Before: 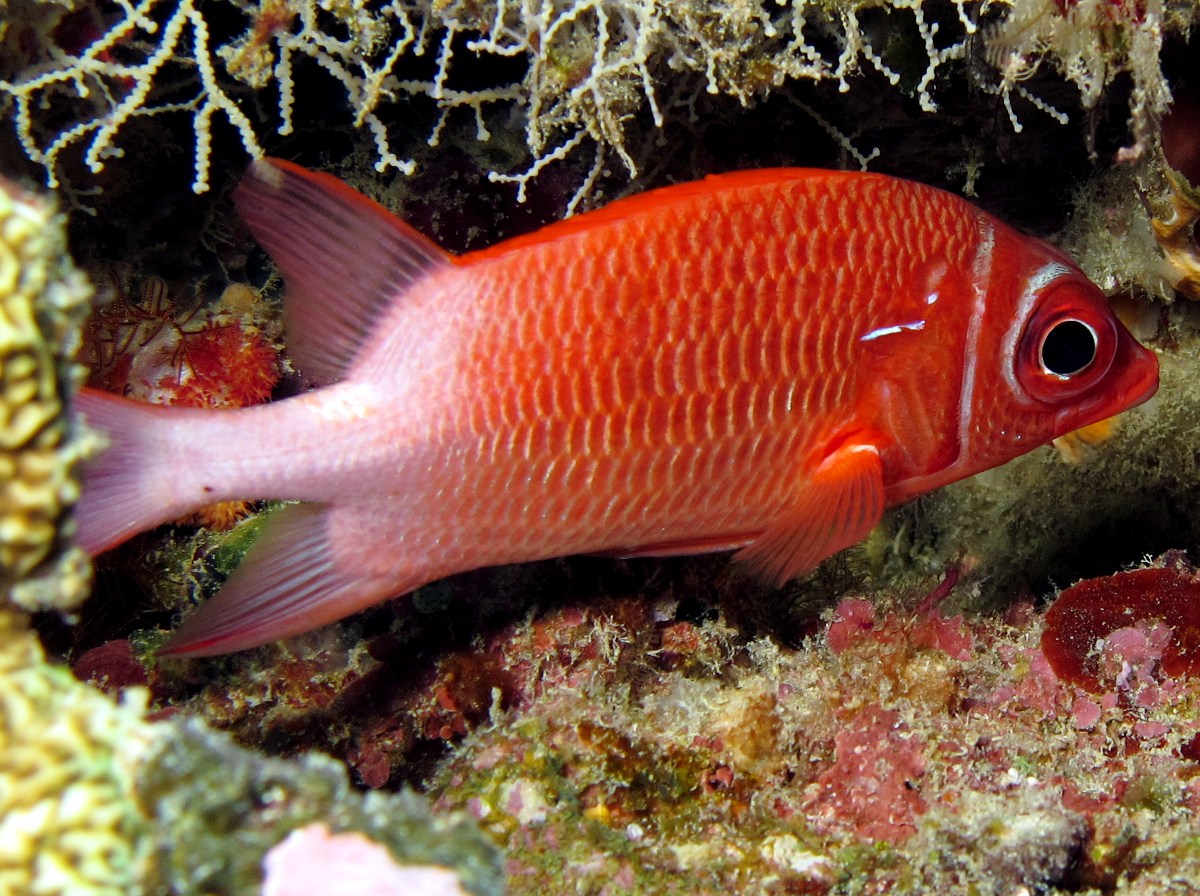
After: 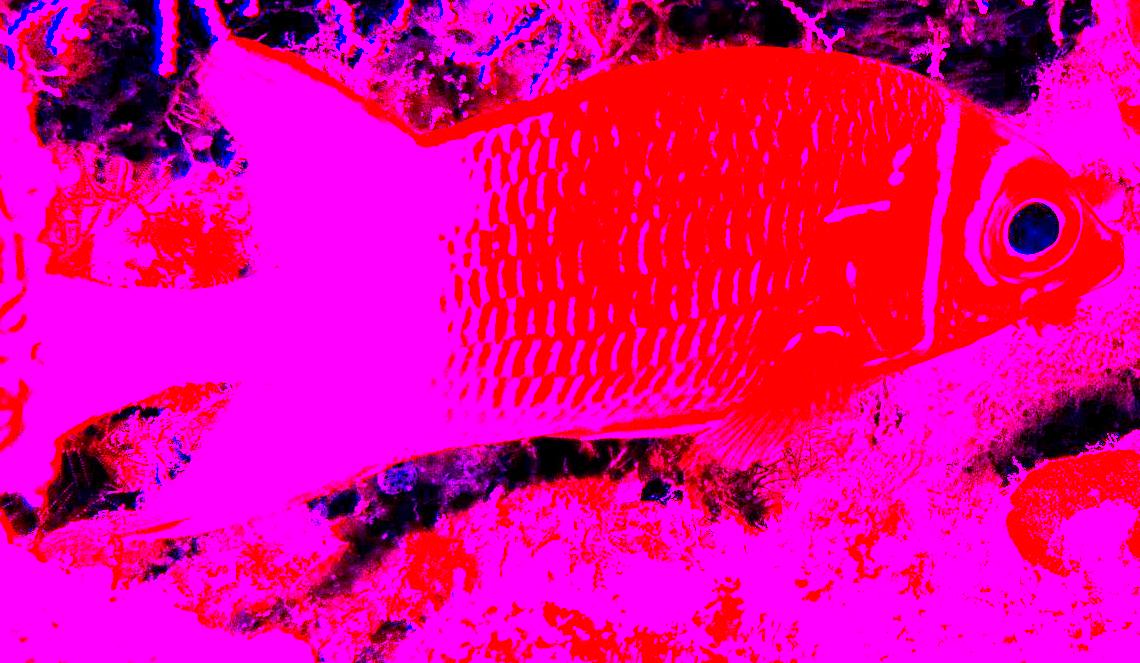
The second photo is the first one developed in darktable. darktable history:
color contrast: green-magenta contrast 1.55, blue-yellow contrast 1.83
crop and rotate: left 2.991%, top 13.302%, right 1.981%, bottom 12.636%
grain: coarseness 0.09 ISO
white balance: red 8, blue 8
